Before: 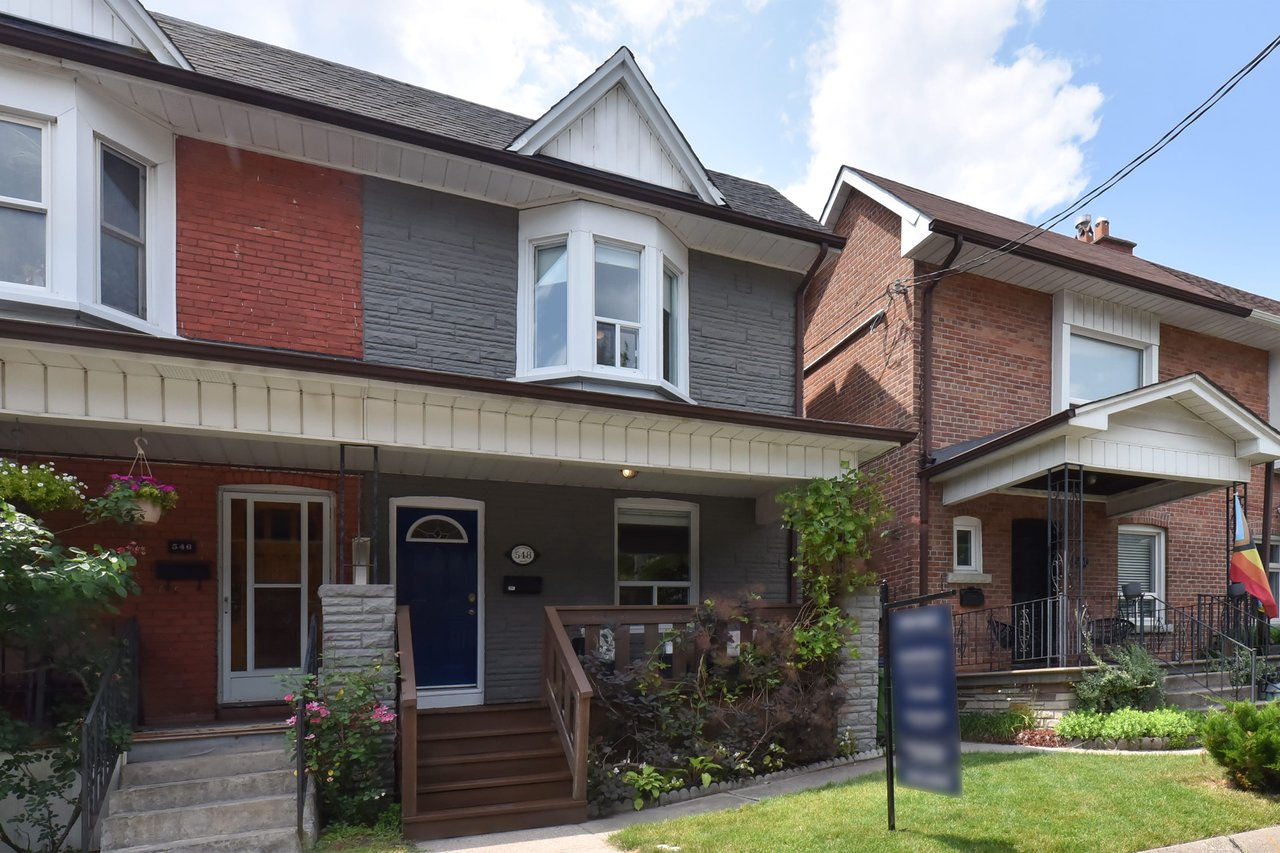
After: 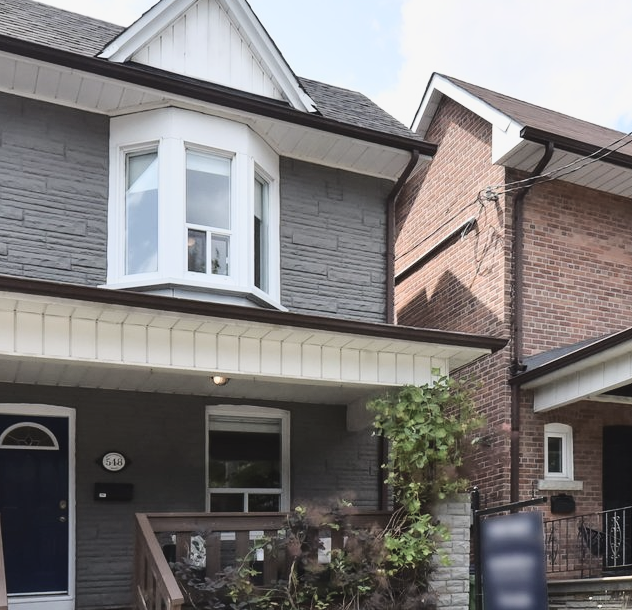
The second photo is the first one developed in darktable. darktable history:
contrast brightness saturation: contrast -0.048, saturation -0.398
shadows and highlights: shadows 25.28, highlights -23.54, highlights color adjustment 72.97%
base curve: curves: ch0 [(0, 0) (0.028, 0.03) (0.121, 0.232) (0.46, 0.748) (0.859, 0.968) (1, 1)]
crop: left 31.996%, top 10.928%, right 18.619%, bottom 17.467%
